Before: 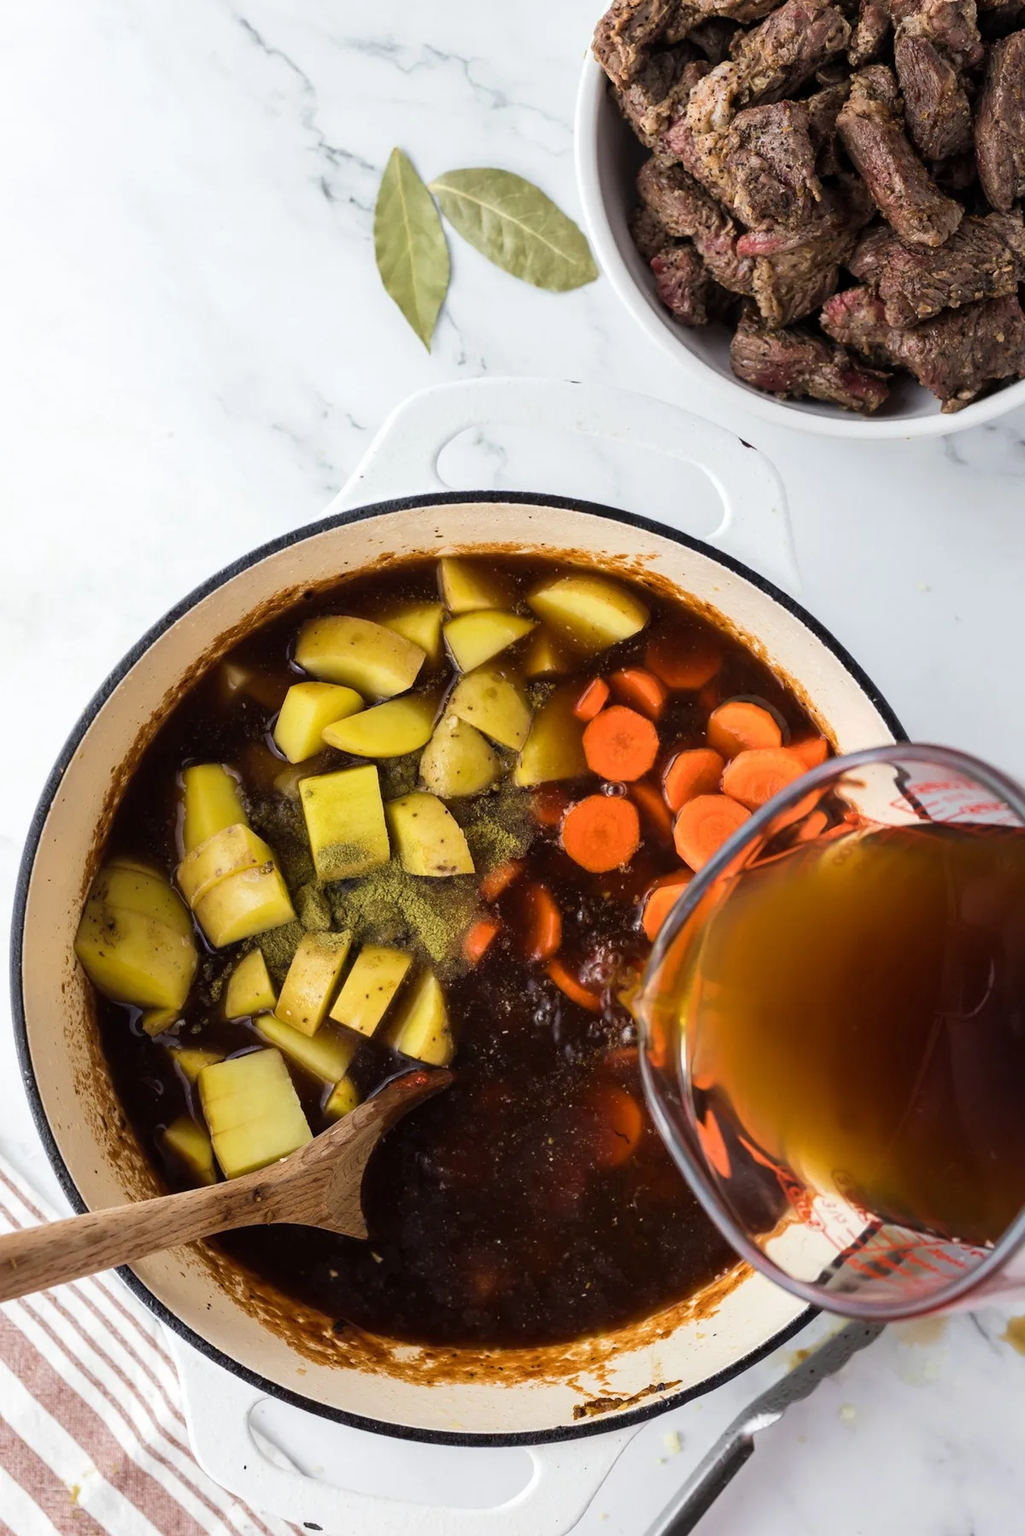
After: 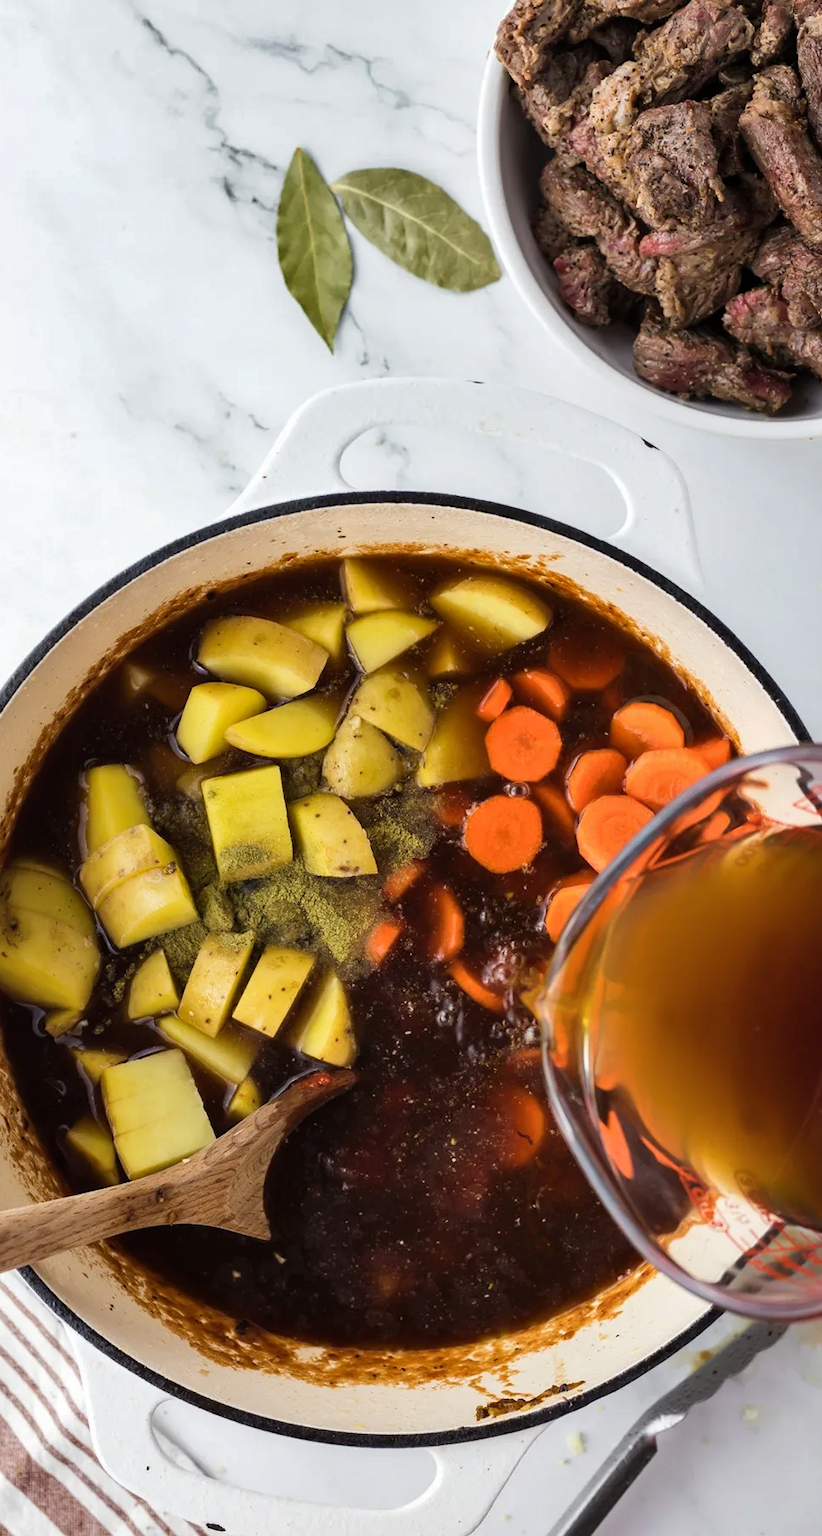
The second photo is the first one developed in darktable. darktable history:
shadows and highlights: soften with gaussian
crop and rotate: left 9.552%, right 10.182%
